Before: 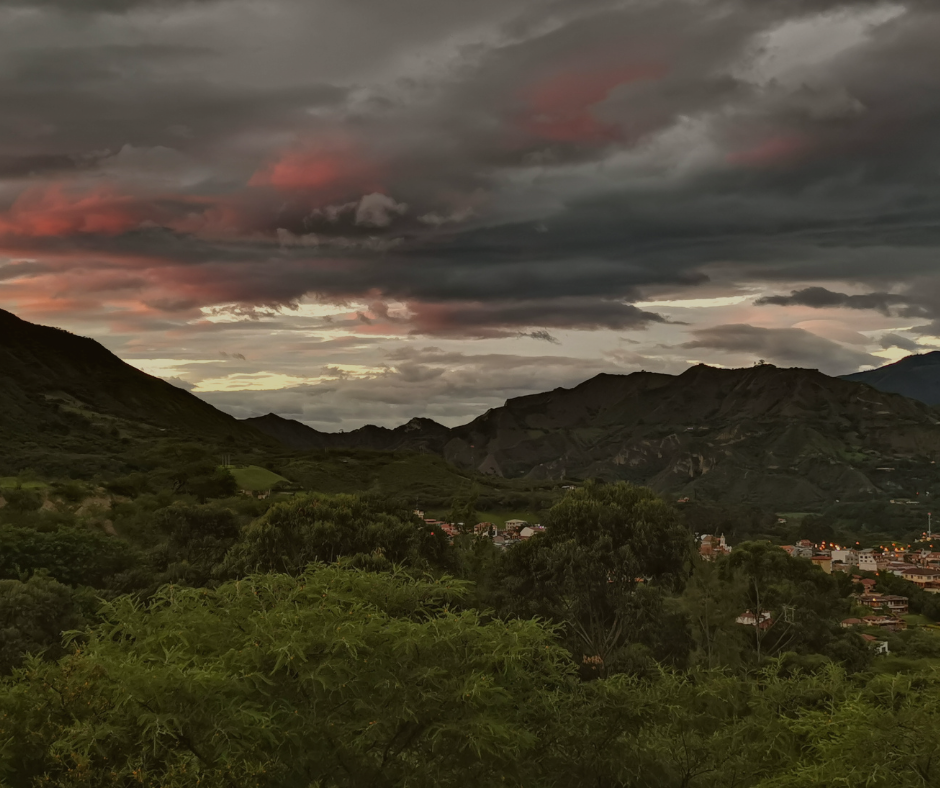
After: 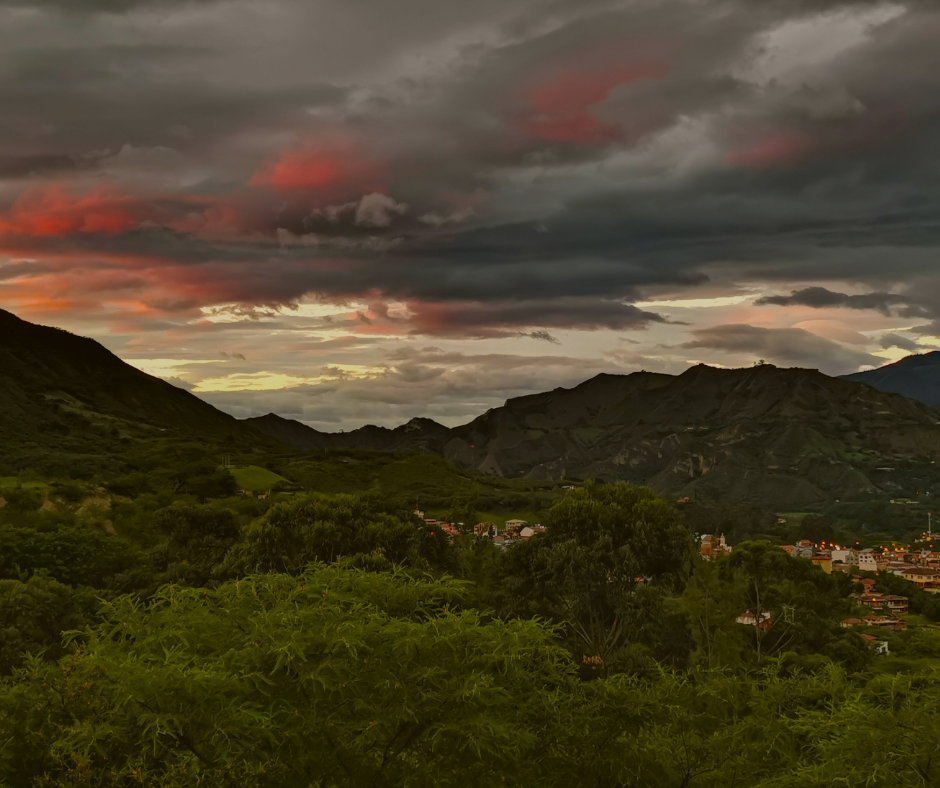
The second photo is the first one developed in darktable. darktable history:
color balance rgb: highlights gain › chroma 0.185%, highlights gain › hue 330.91°, perceptual saturation grading › global saturation 50.169%
